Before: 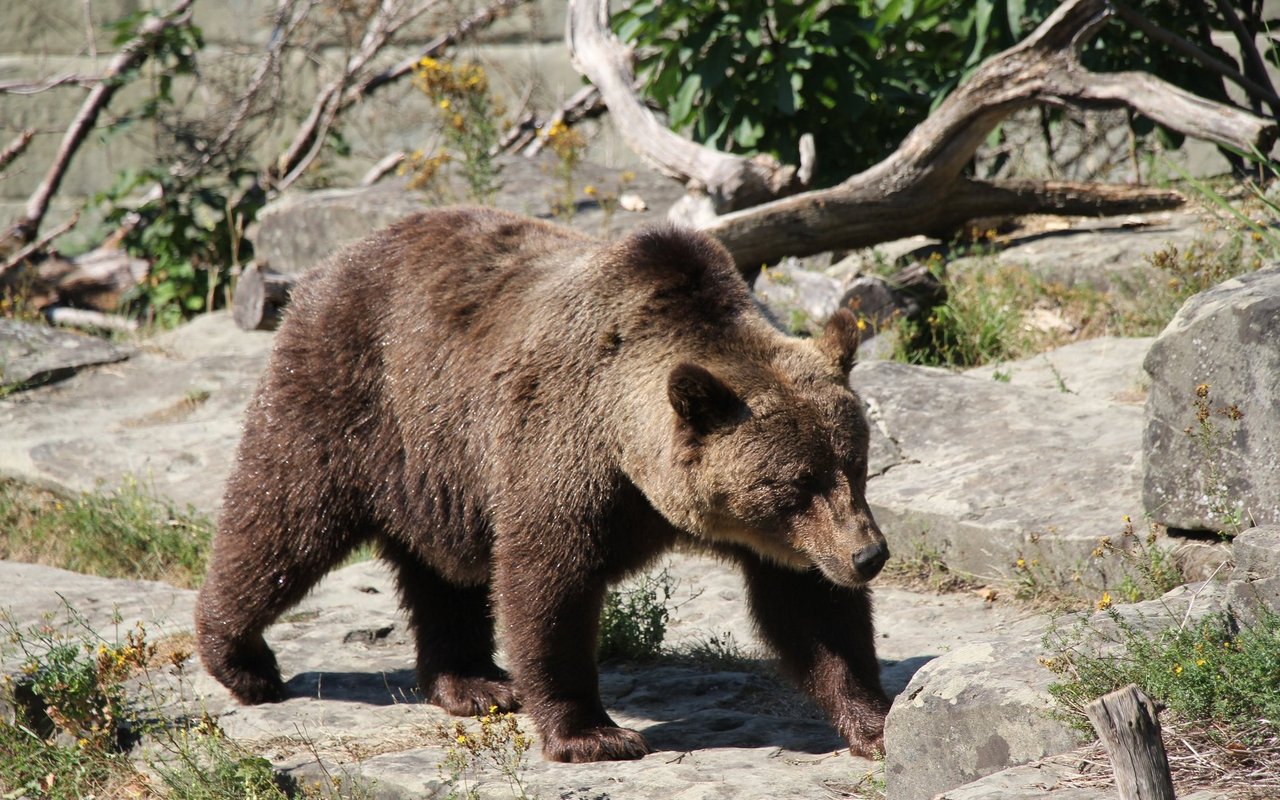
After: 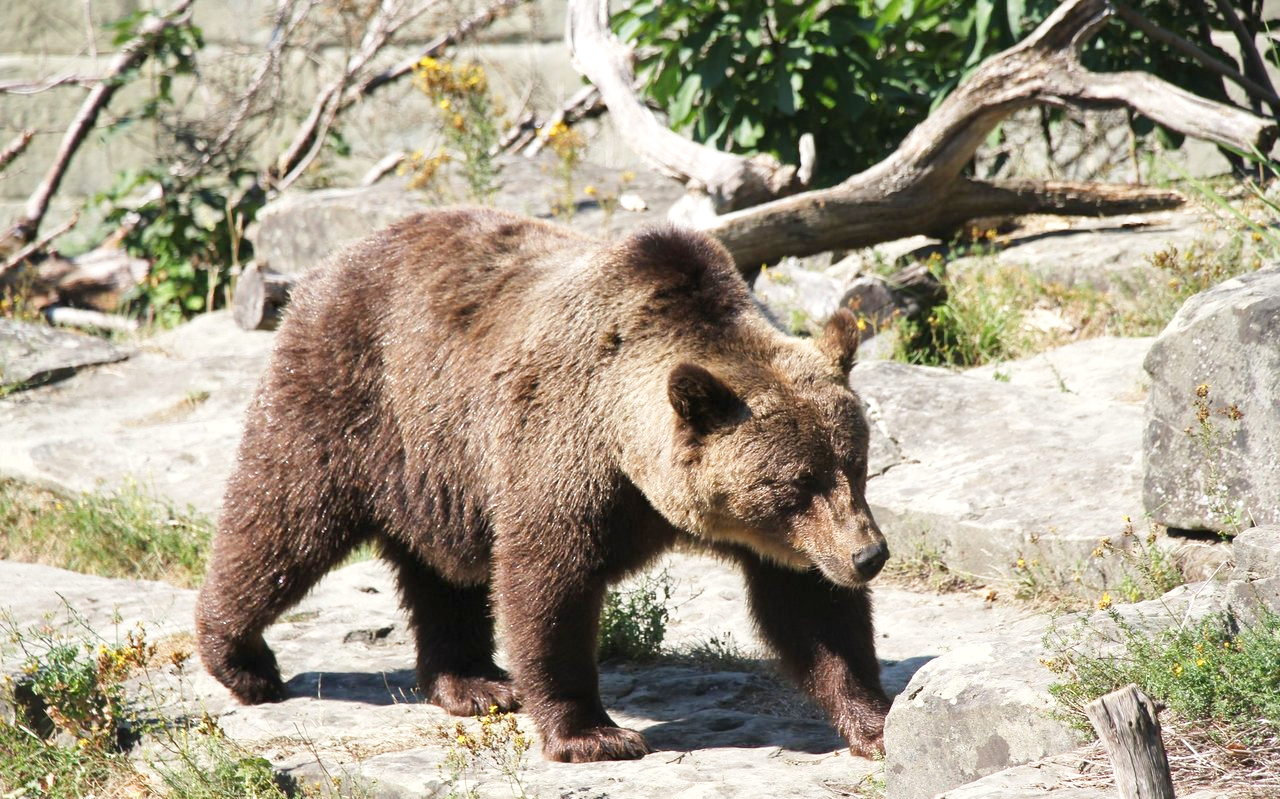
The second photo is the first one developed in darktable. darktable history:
base curve: curves: ch0 [(0, 0) (0.204, 0.334) (0.55, 0.733) (1, 1)], preserve colors none
crop: bottom 0.058%
color balance rgb: perceptual saturation grading › global saturation 0.176%, perceptual brilliance grading › global brilliance 10.675%
shadows and highlights: radius 124.98, shadows 21.29, highlights -22.03, low approximation 0.01
